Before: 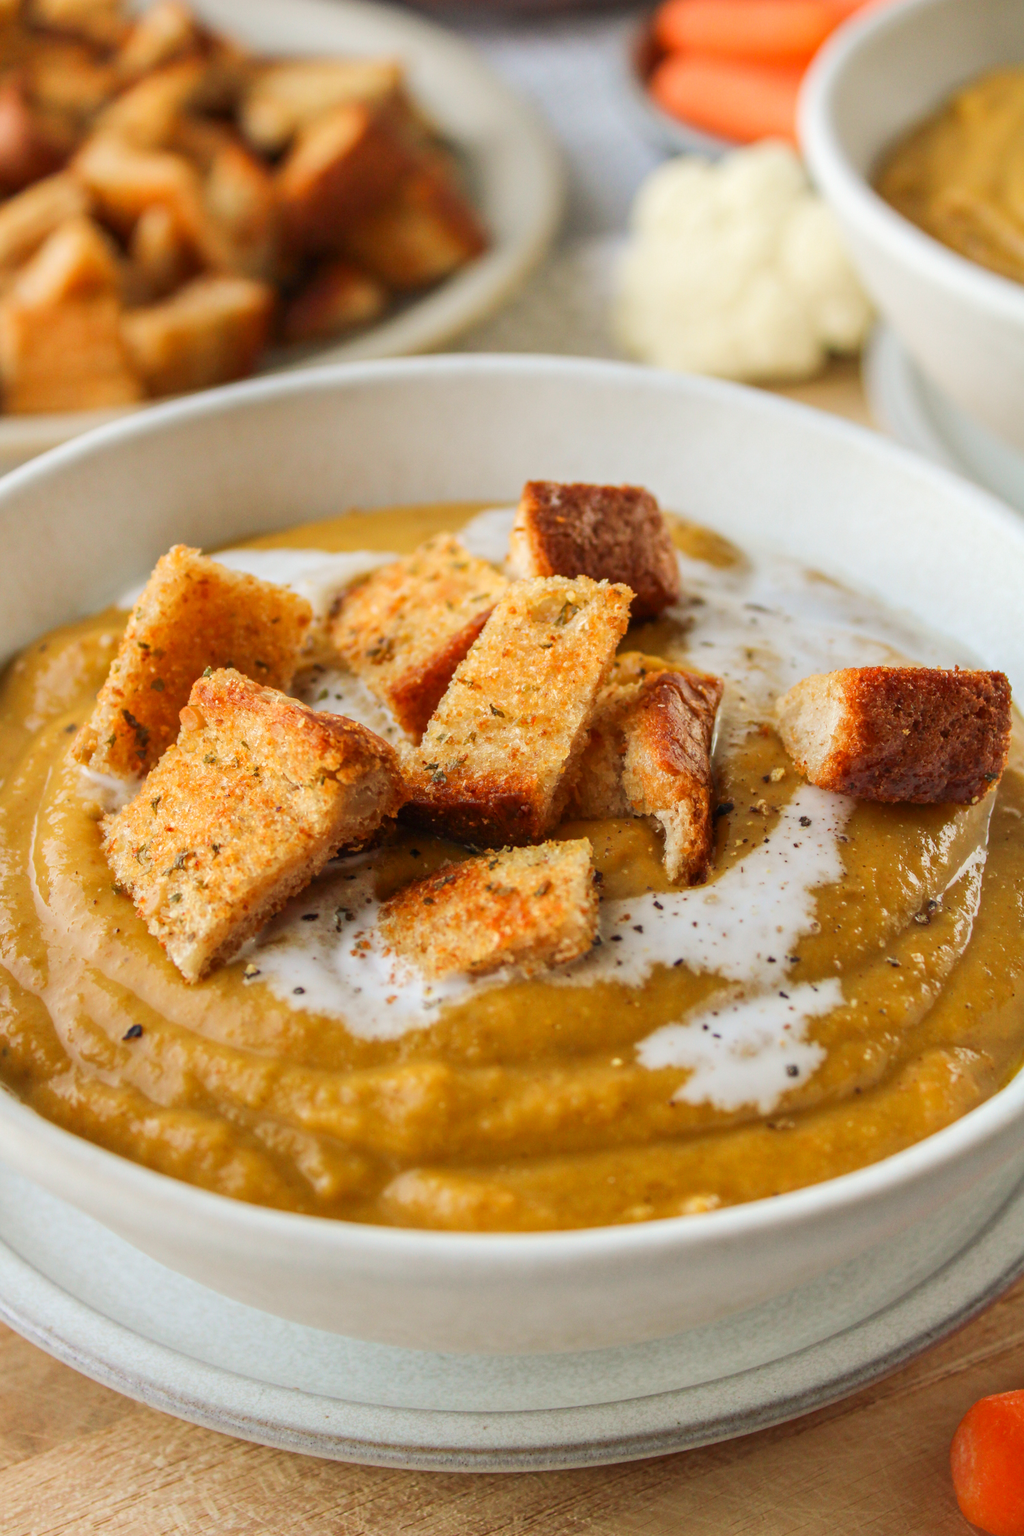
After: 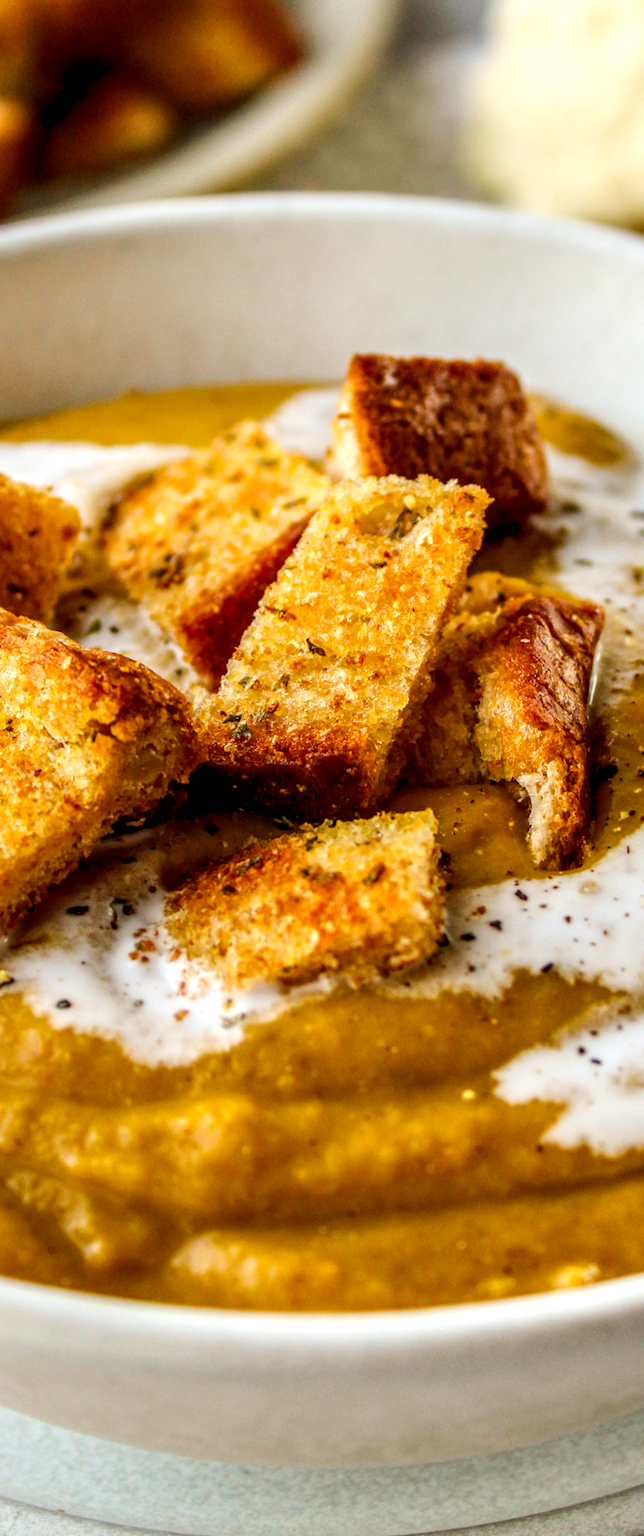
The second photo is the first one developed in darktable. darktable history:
local contrast: highlights 79%, shadows 56%, detail 175%, midtone range 0.428
crop and rotate: angle 0.02°, left 24.353%, top 13.219%, right 26.156%, bottom 8.224%
color balance rgb: perceptual saturation grading › global saturation 20%, global vibrance 20%
